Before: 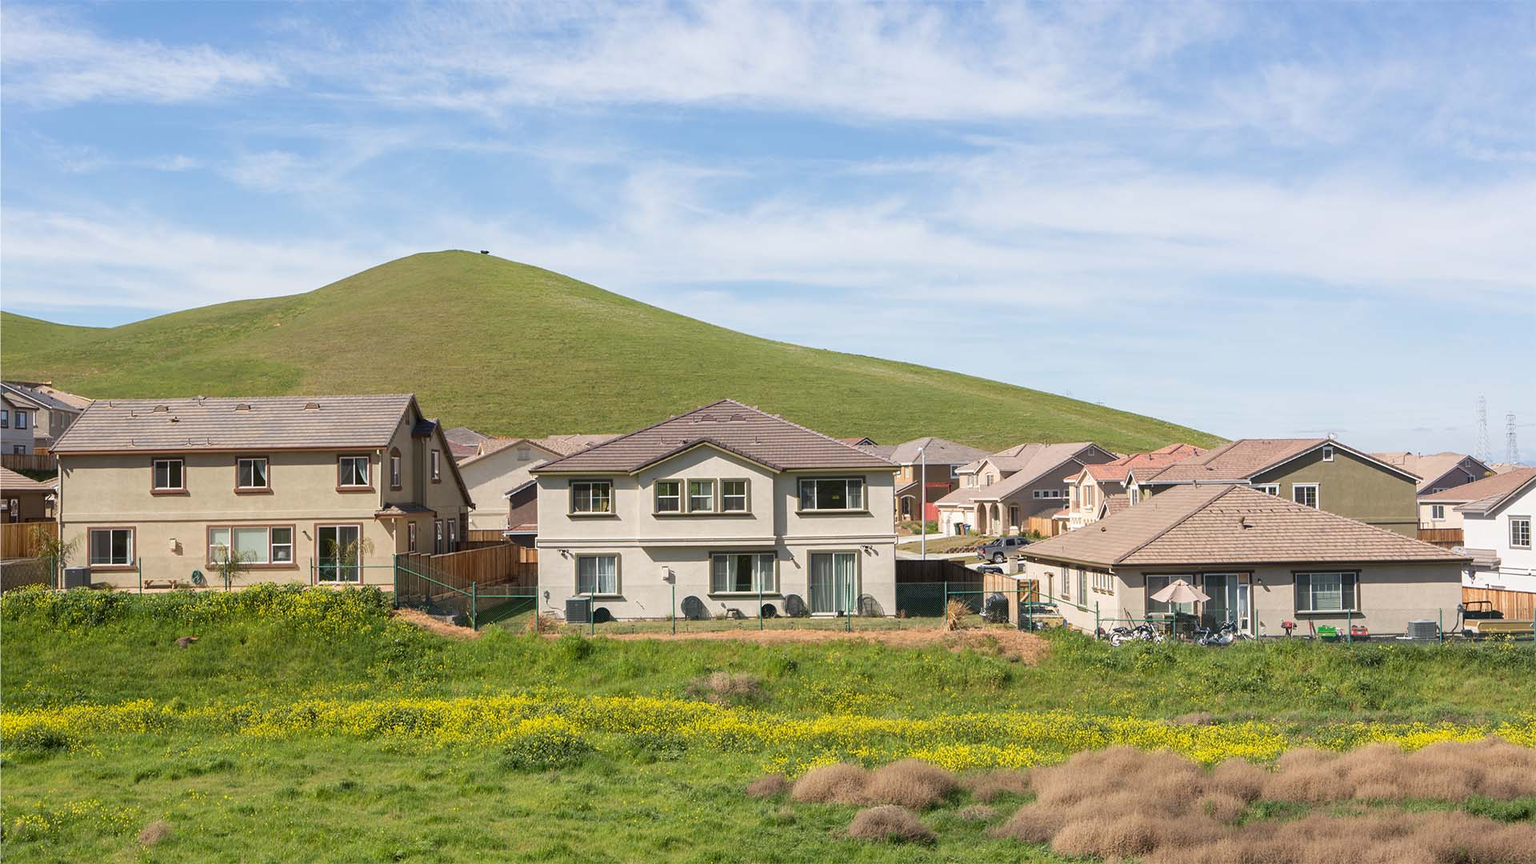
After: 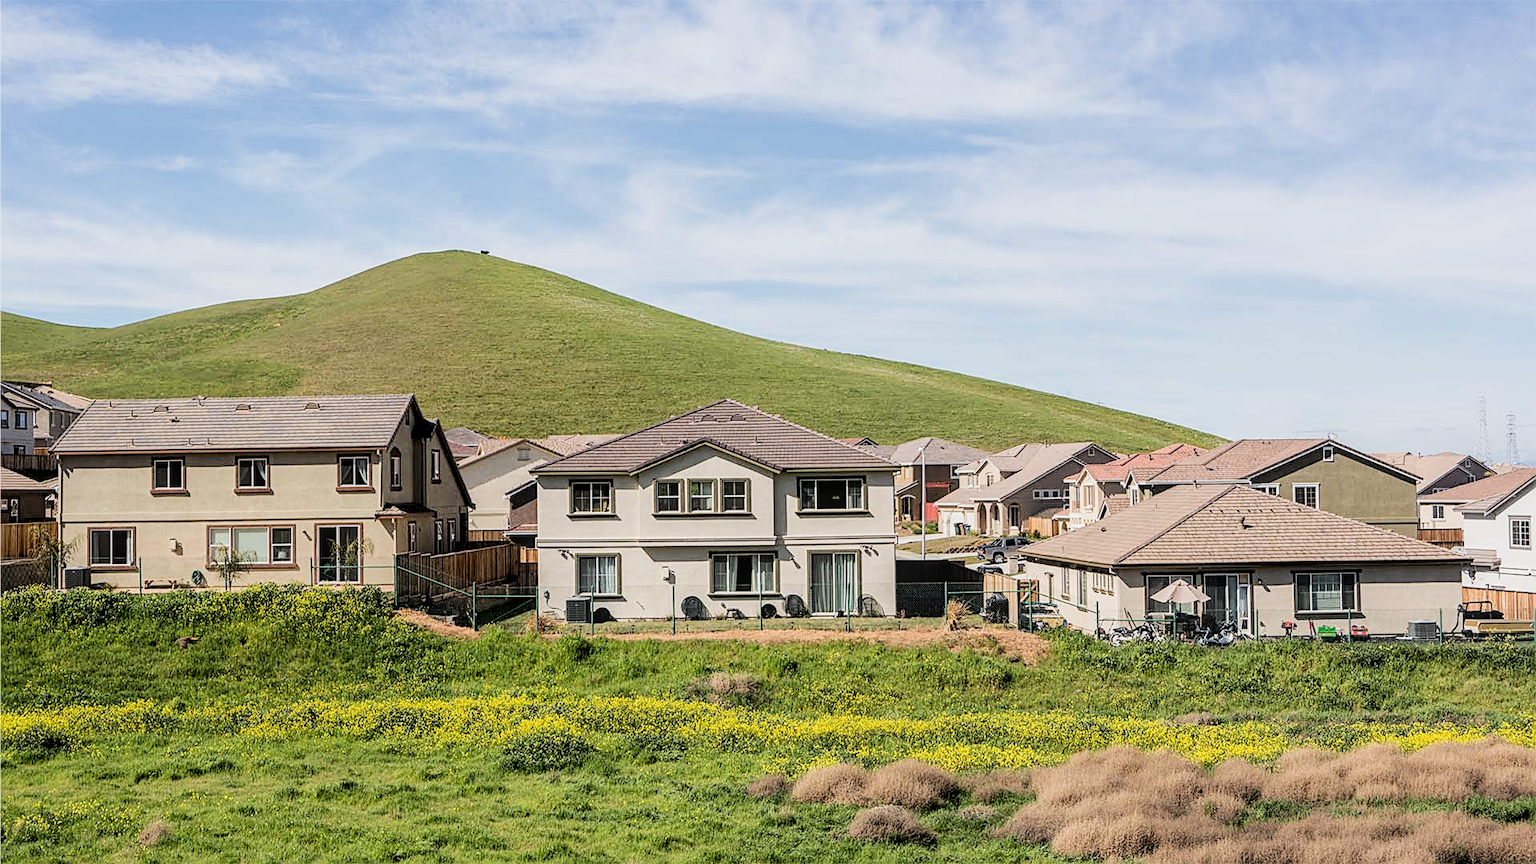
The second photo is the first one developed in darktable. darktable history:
filmic rgb: black relative exposure -5 EV, hardness 2.88, contrast 1.2
local contrast: on, module defaults
sharpen: on, module defaults
tone equalizer: -8 EV -0.417 EV, -7 EV -0.389 EV, -6 EV -0.333 EV, -5 EV -0.222 EV, -3 EV 0.222 EV, -2 EV 0.333 EV, -1 EV 0.389 EV, +0 EV 0.417 EV, edges refinement/feathering 500, mask exposure compensation -1.57 EV, preserve details no
